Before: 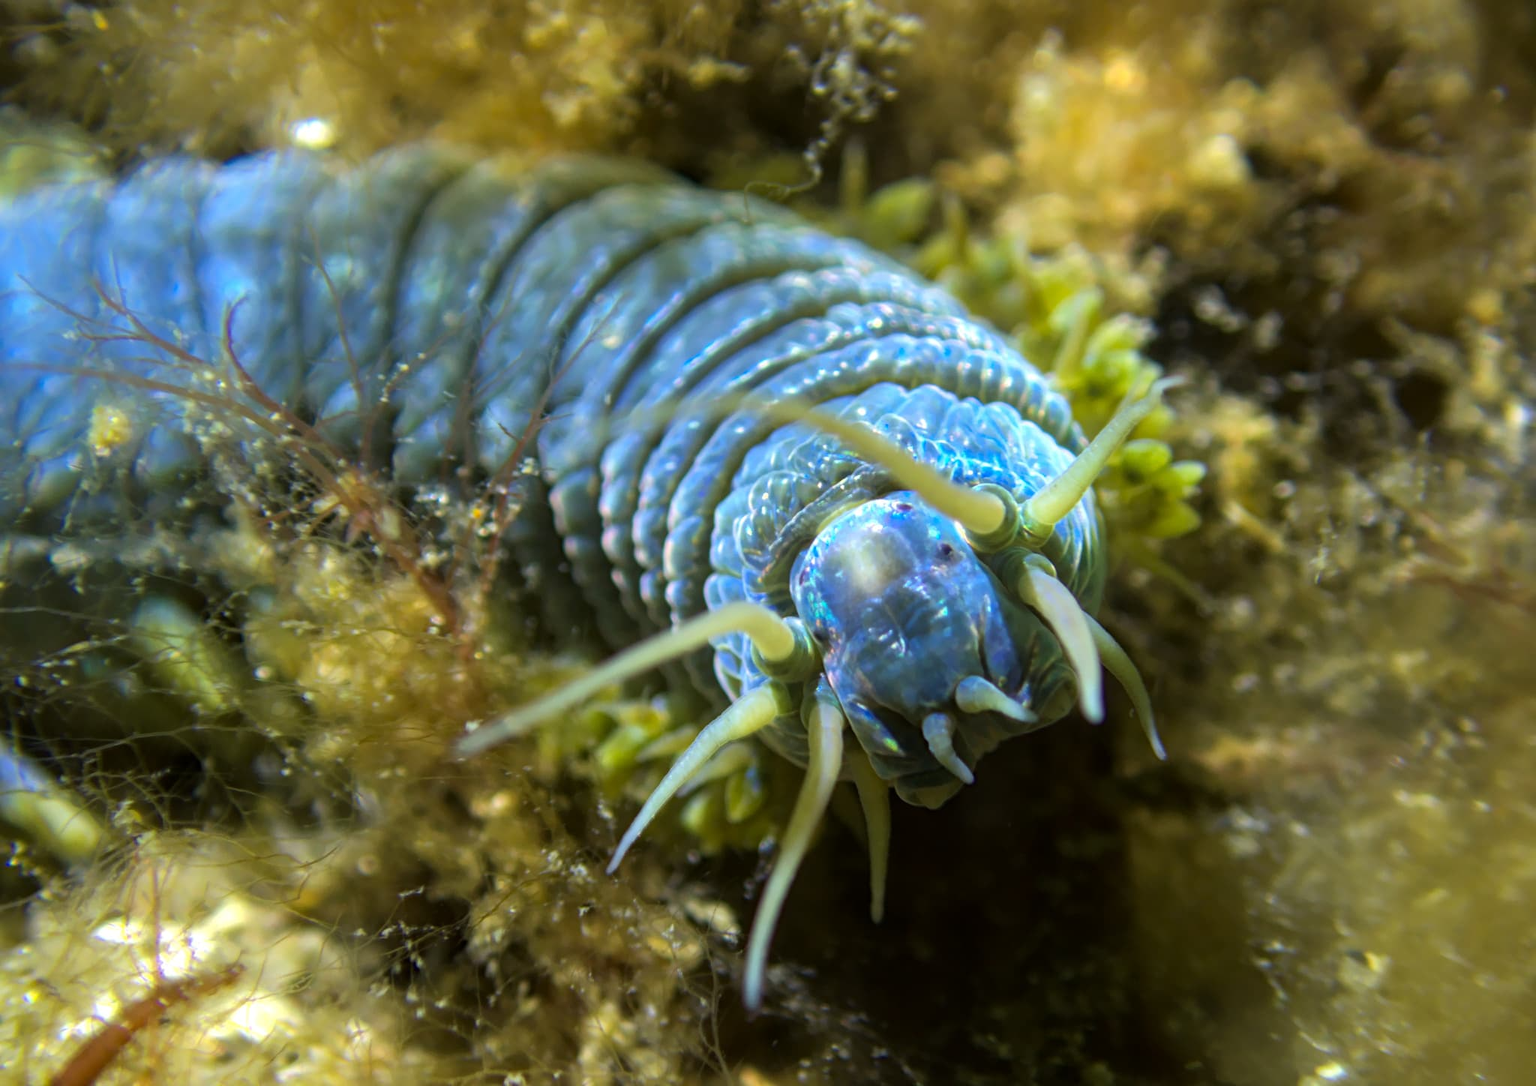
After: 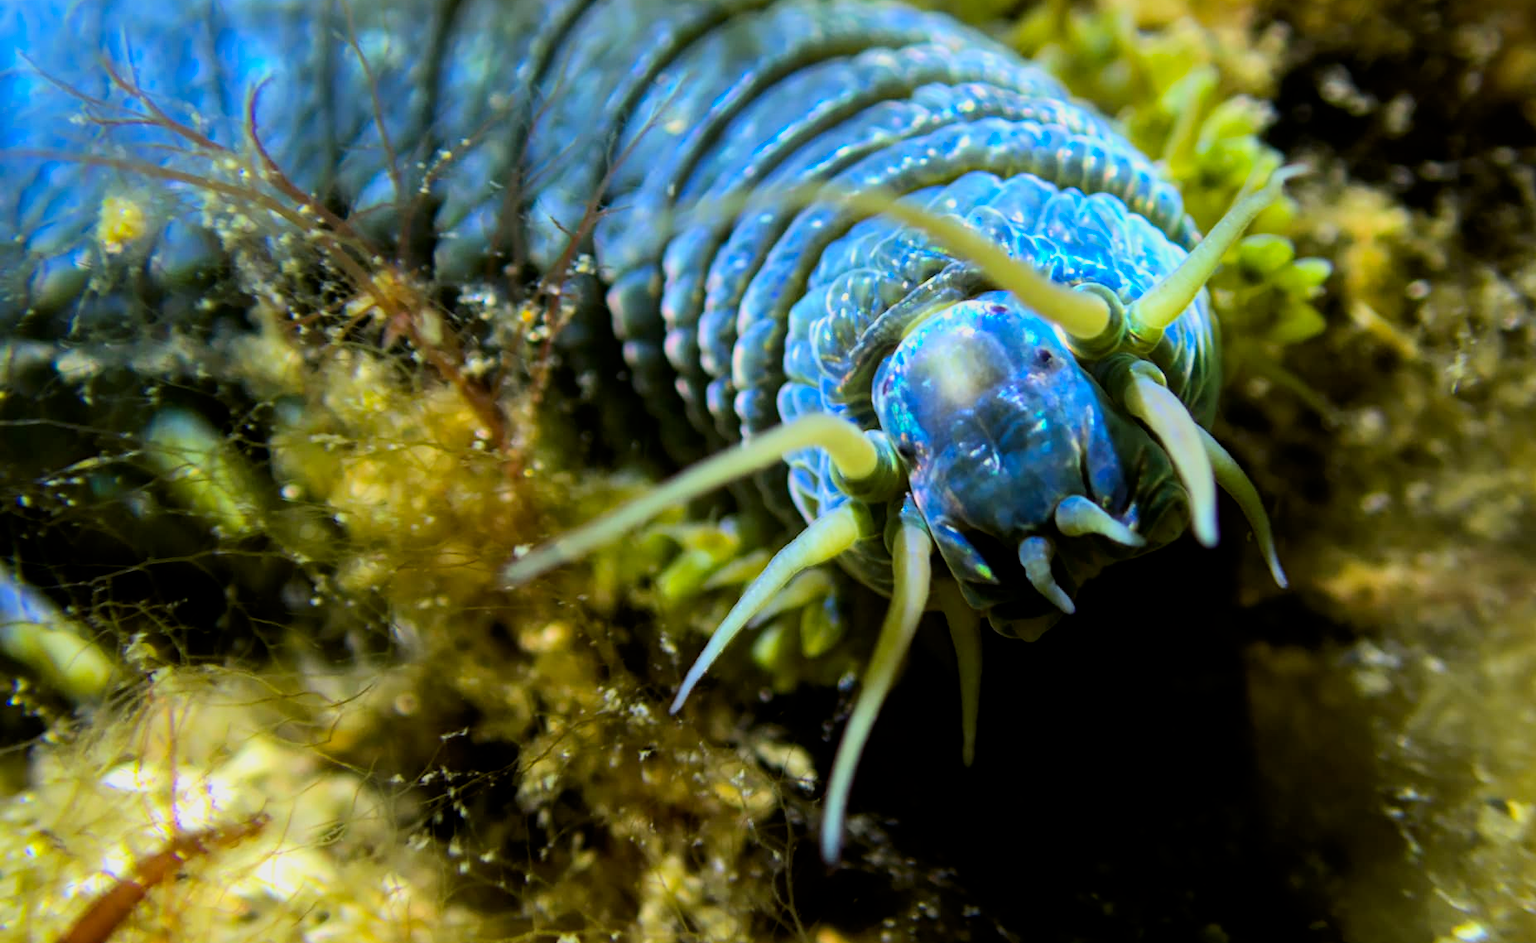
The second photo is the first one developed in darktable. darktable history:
filmic rgb: black relative exposure -7.77 EV, white relative exposure 4.45 EV, target black luminance 0%, hardness 3.75, latitude 50.74%, contrast 1.064, highlights saturation mix 9.24%, shadows ↔ highlights balance -0.268%, color science v6 (2022), iterations of high-quality reconstruction 0
crop: top 20.994%, right 9.404%, bottom 0.227%
contrast brightness saturation: contrast 0.174, saturation 0.302
